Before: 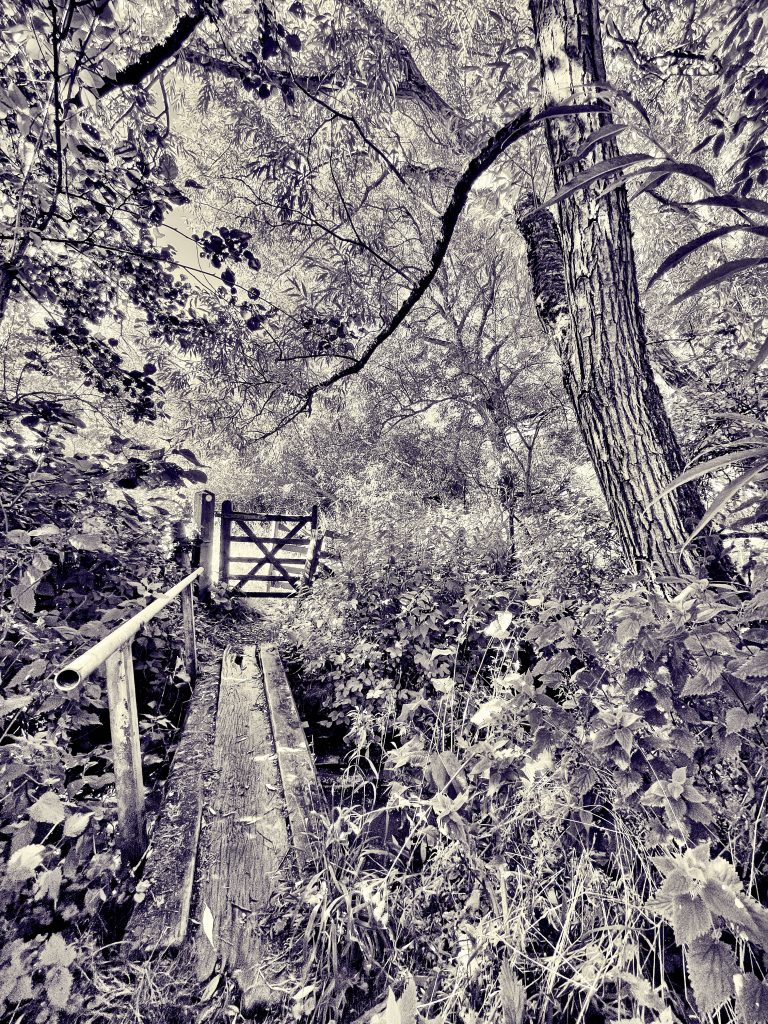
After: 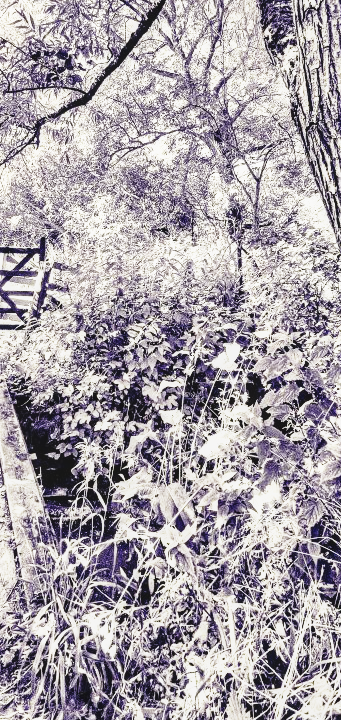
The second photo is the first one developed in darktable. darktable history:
base curve: curves: ch0 [(0, 0) (0.026, 0.03) (0.109, 0.232) (0.351, 0.748) (0.669, 0.968) (1, 1)], preserve colors none
crop: left 35.432%, top 26.233%, right 20.145%, bottom 3.432%
local contrast: detail 110%
